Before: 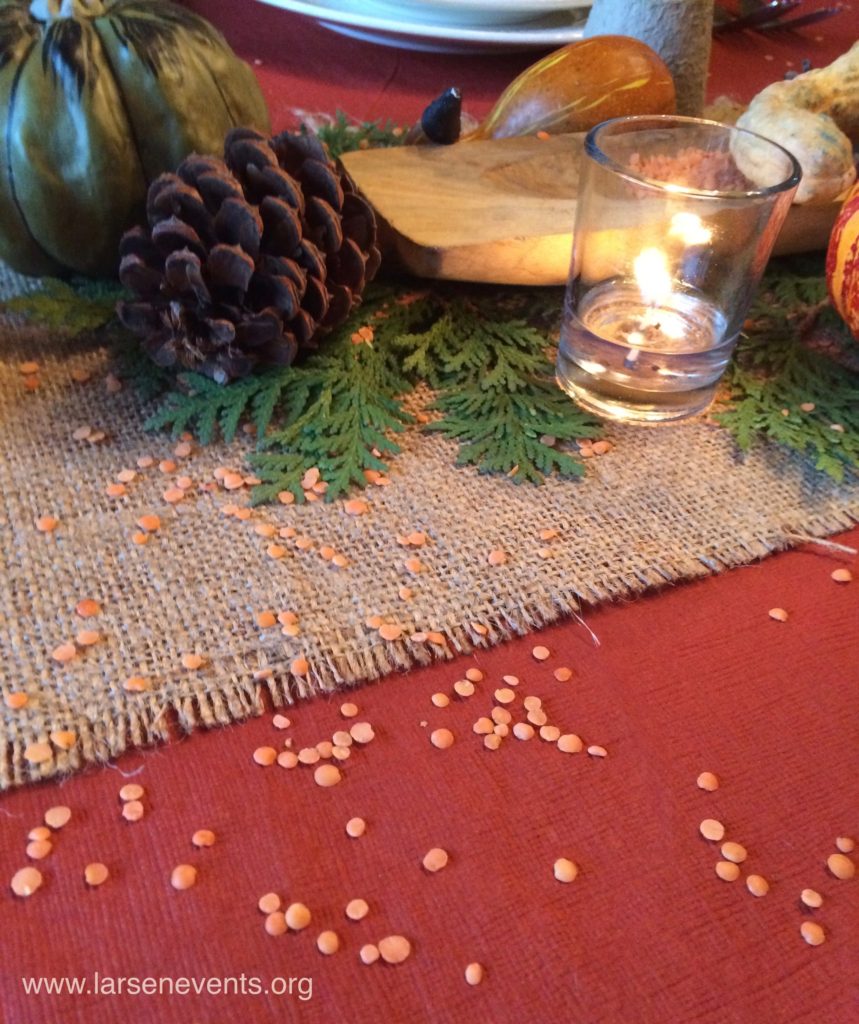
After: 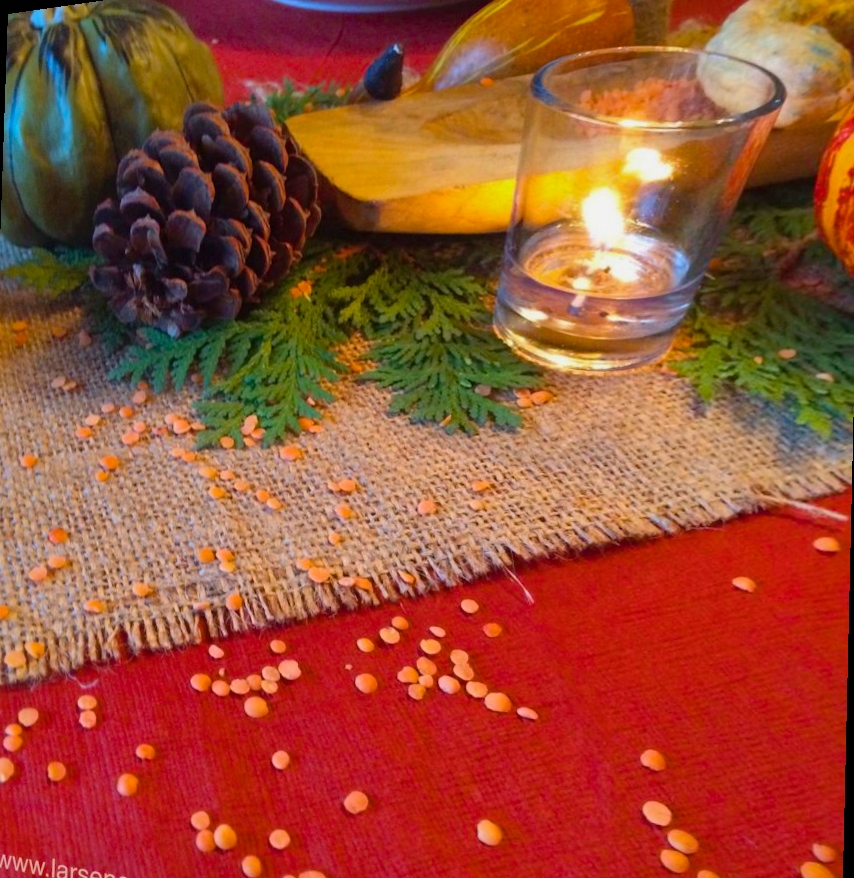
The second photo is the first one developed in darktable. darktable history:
exposure: exposure -0.116 EV, compensate exposure bias true, compensate highlight preservation false
color balance rgb: linear chroma grading › global chroma 15%, perceptual saturation grading › global saturation 30%
rotate and perspective: rotation 1.69°, lens shift (vertical) -0.023, lens shift (horizontal) -0.291, crop left 0.025, crop right 0.988, crop top 0.092, crop bottom 0.842
shadows and highlights: on, module defaults
